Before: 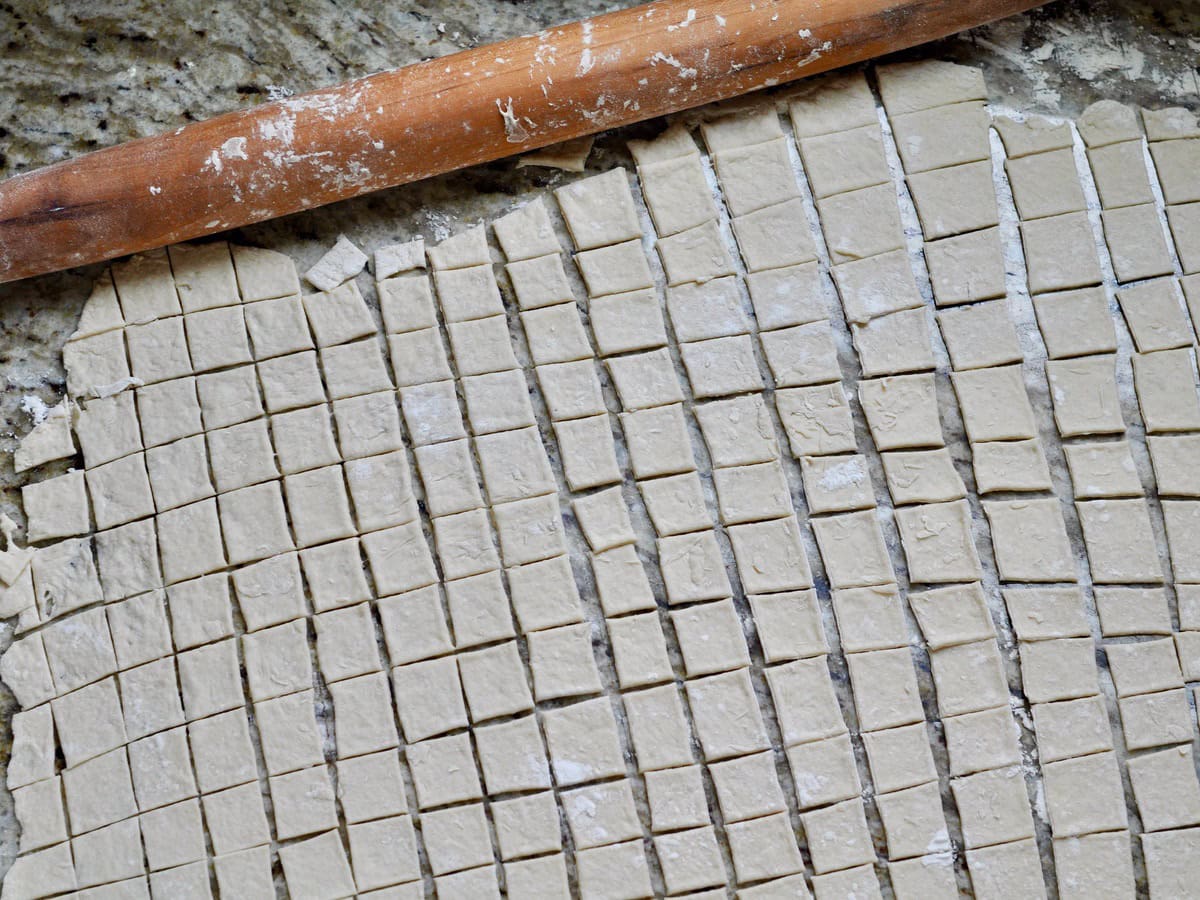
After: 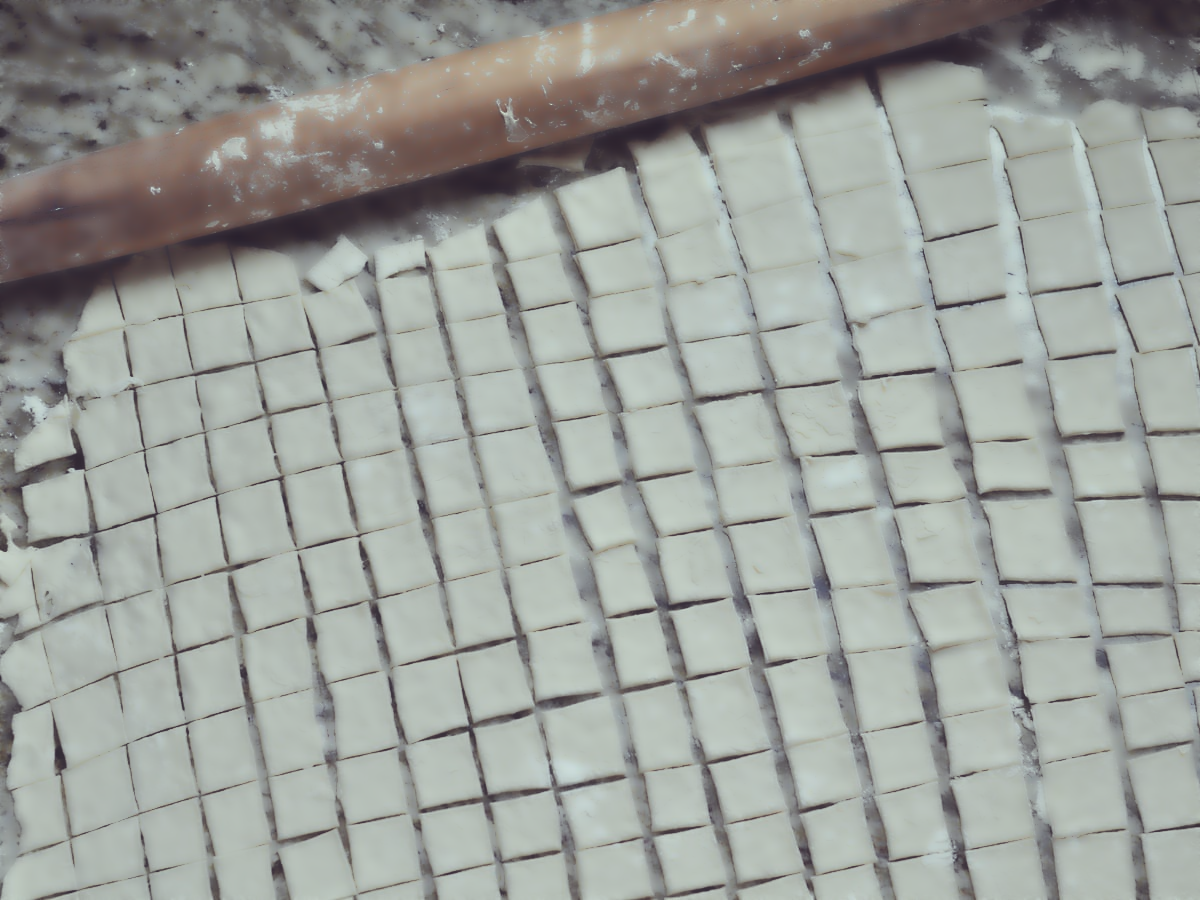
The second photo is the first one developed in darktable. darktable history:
color correction: highlights a* -20.17, highlights b* 20.27, shadows a* 20.03, shadows b* -20.46, saturation 0.43
exposure: black level correction -0.015, compensate highlight preservation false
lowpass: radius 4, soften with bilateral filter, unbound 0
white balance: red 0.984, blue 1.059
